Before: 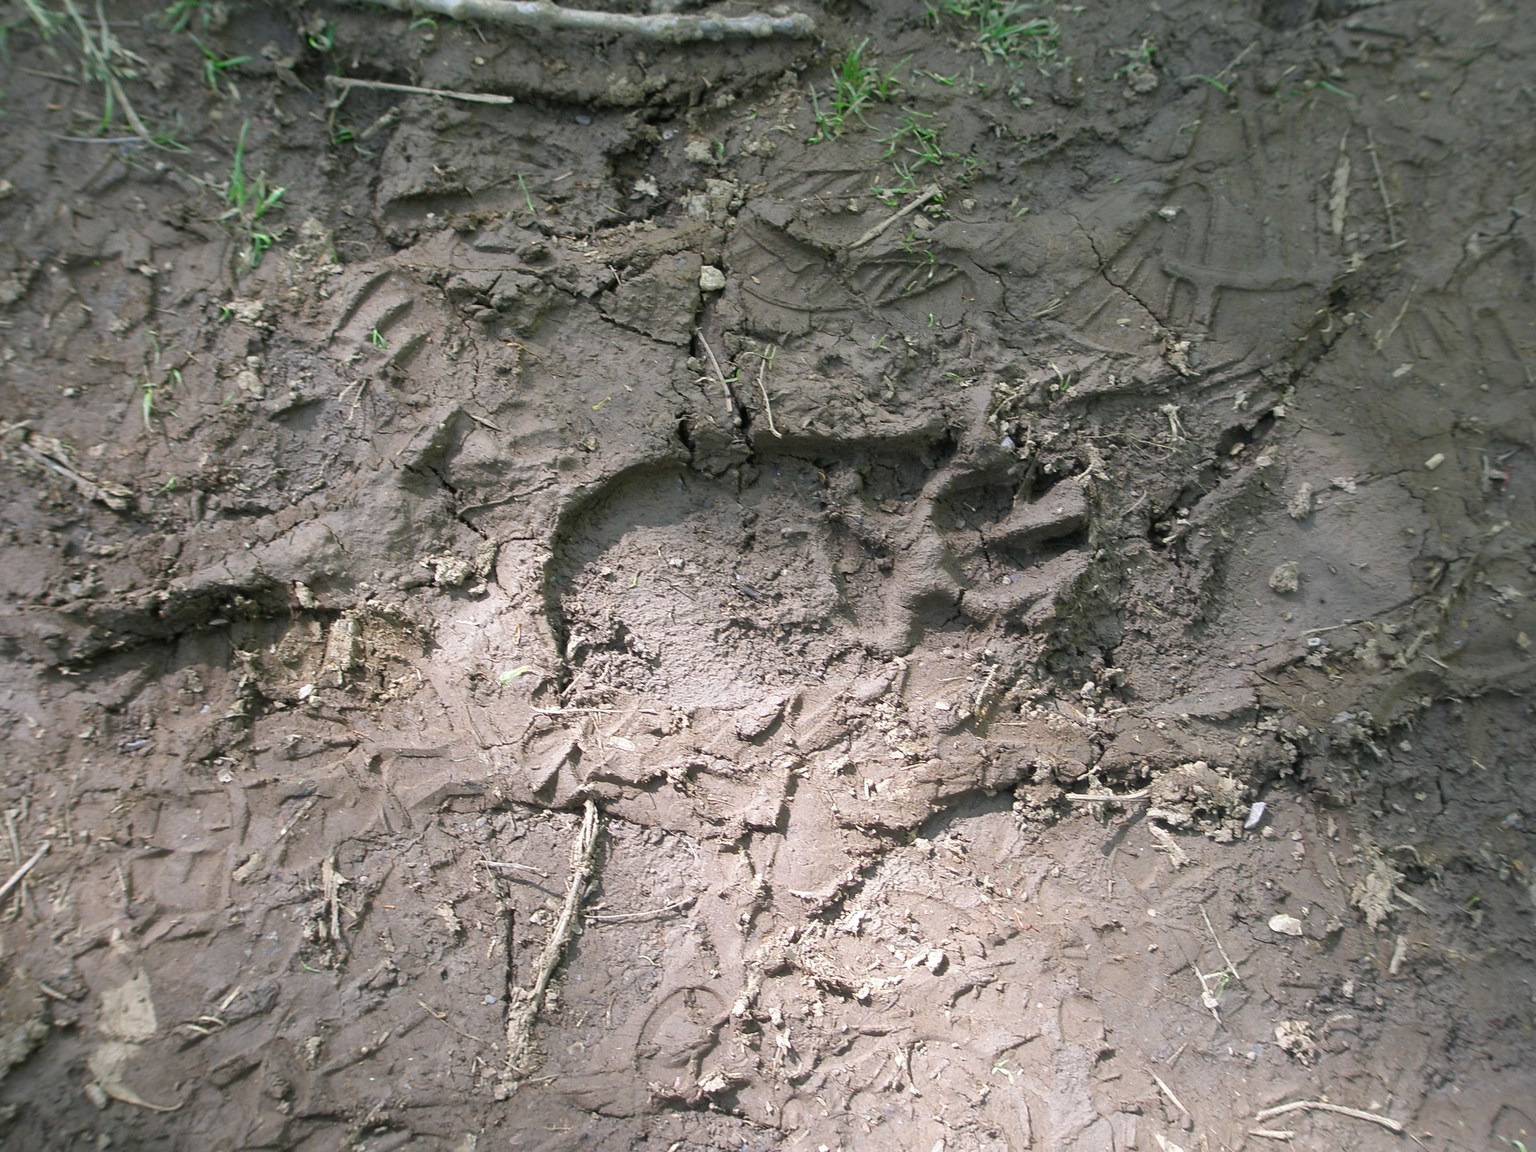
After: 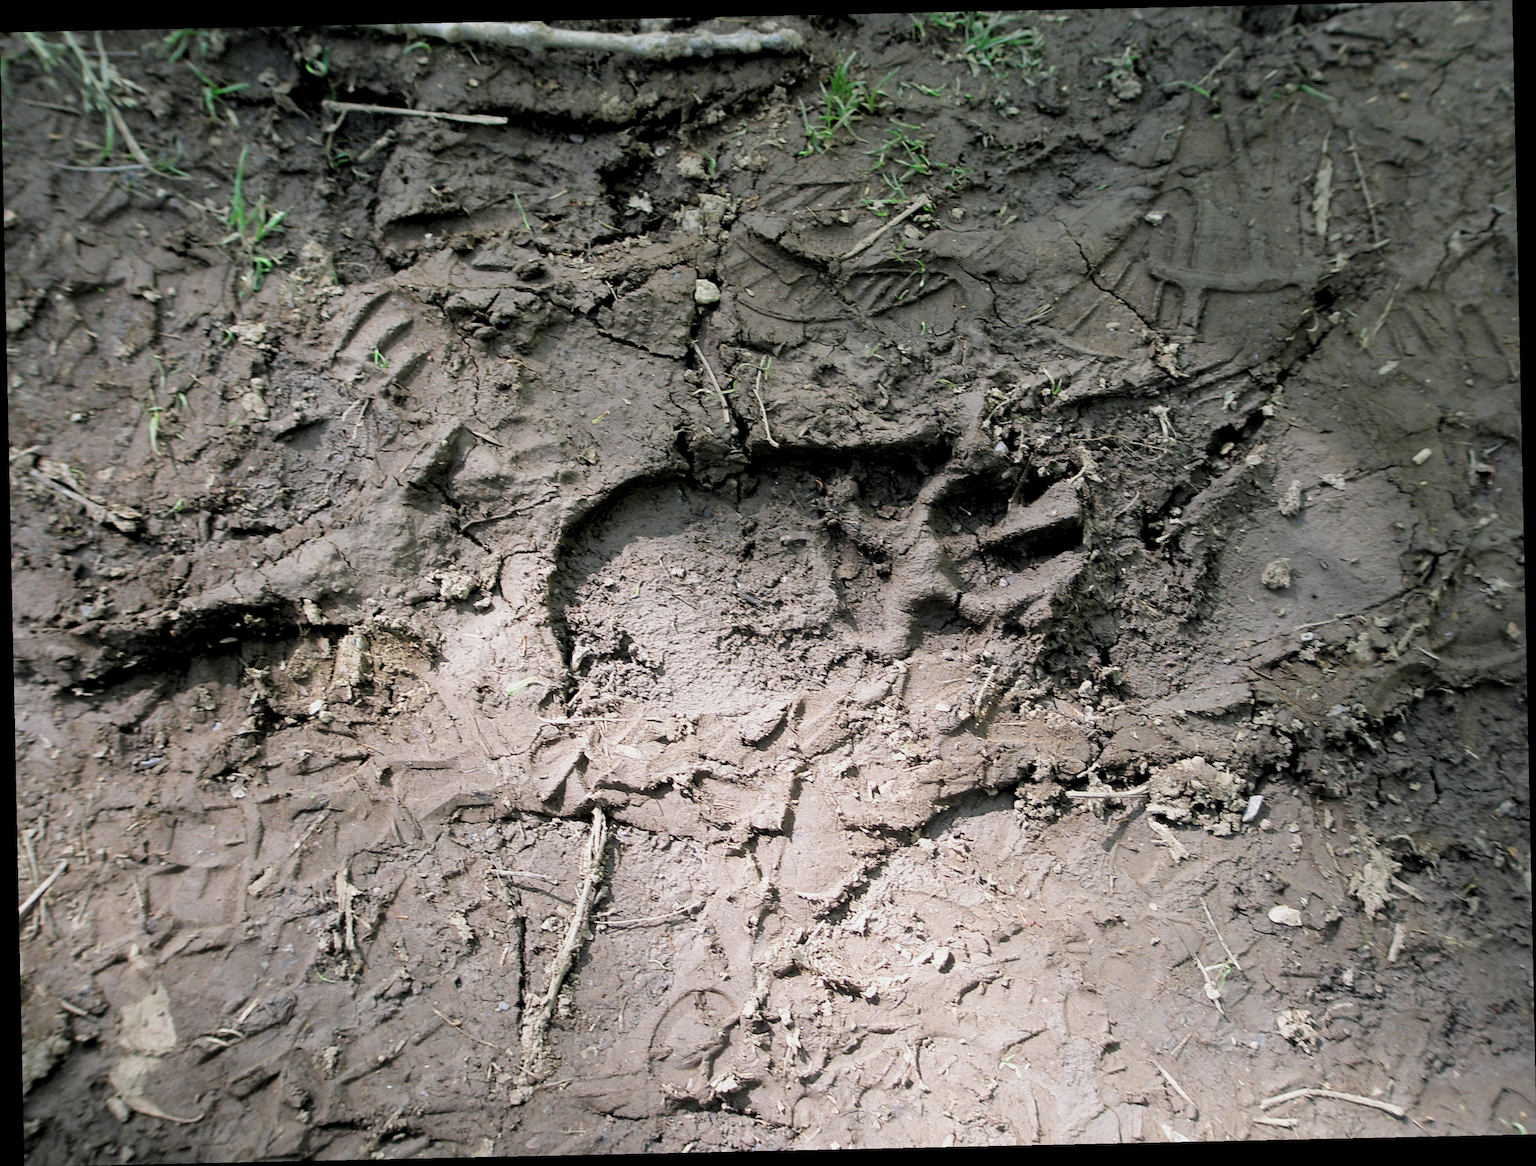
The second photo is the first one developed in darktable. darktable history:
levels: levels [0.031, 0.5, 0.969]
rotate and perspective: rotation -1.24°, automatic cropping off
filmic rgb: black relative exposure -5 EV, white relative exposure 3.5 EV, hardness 3.19, contrast 1.2, highlights saturation mix -50%
